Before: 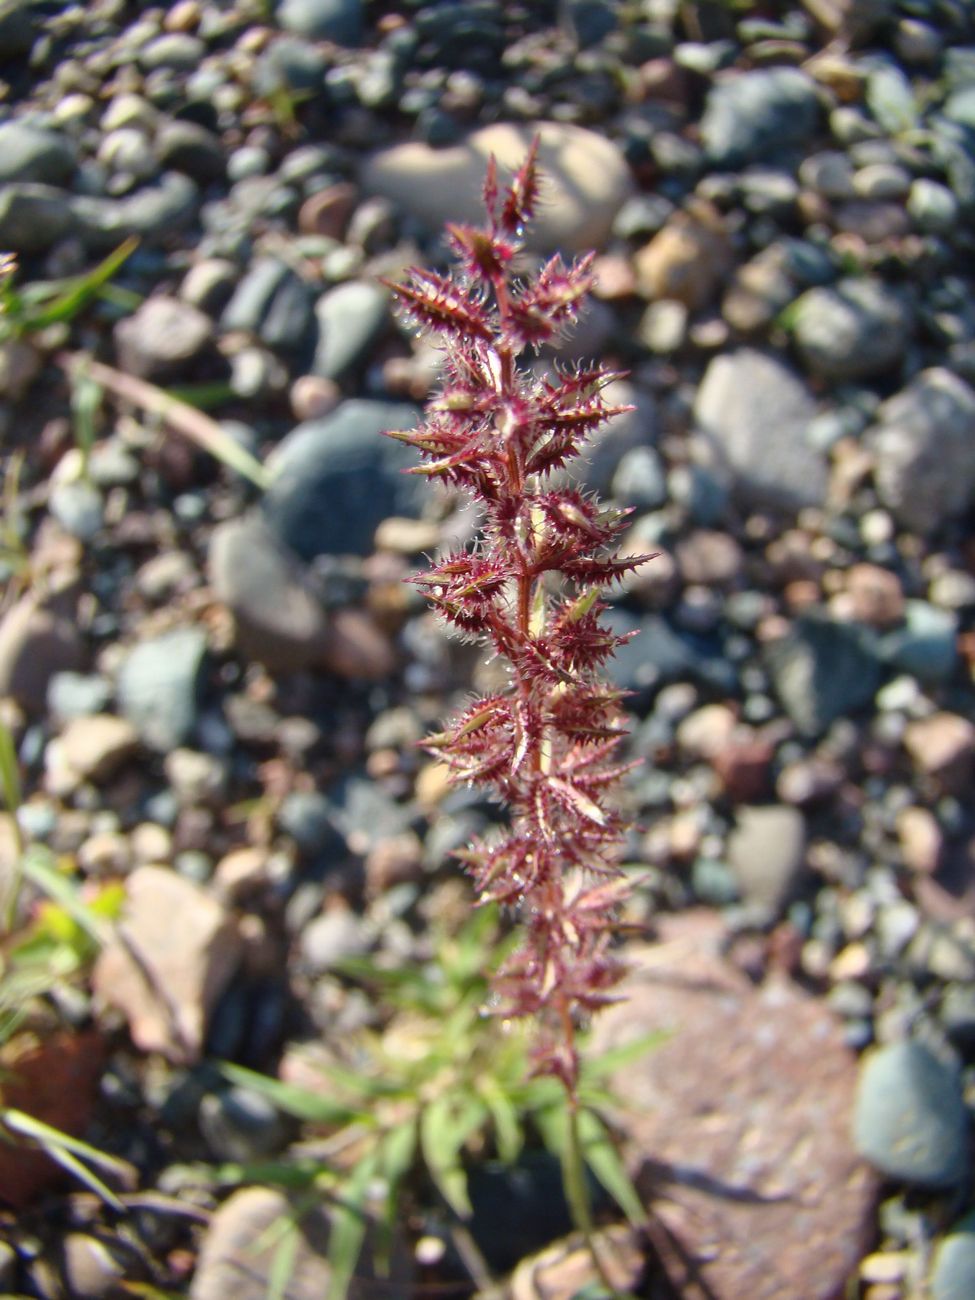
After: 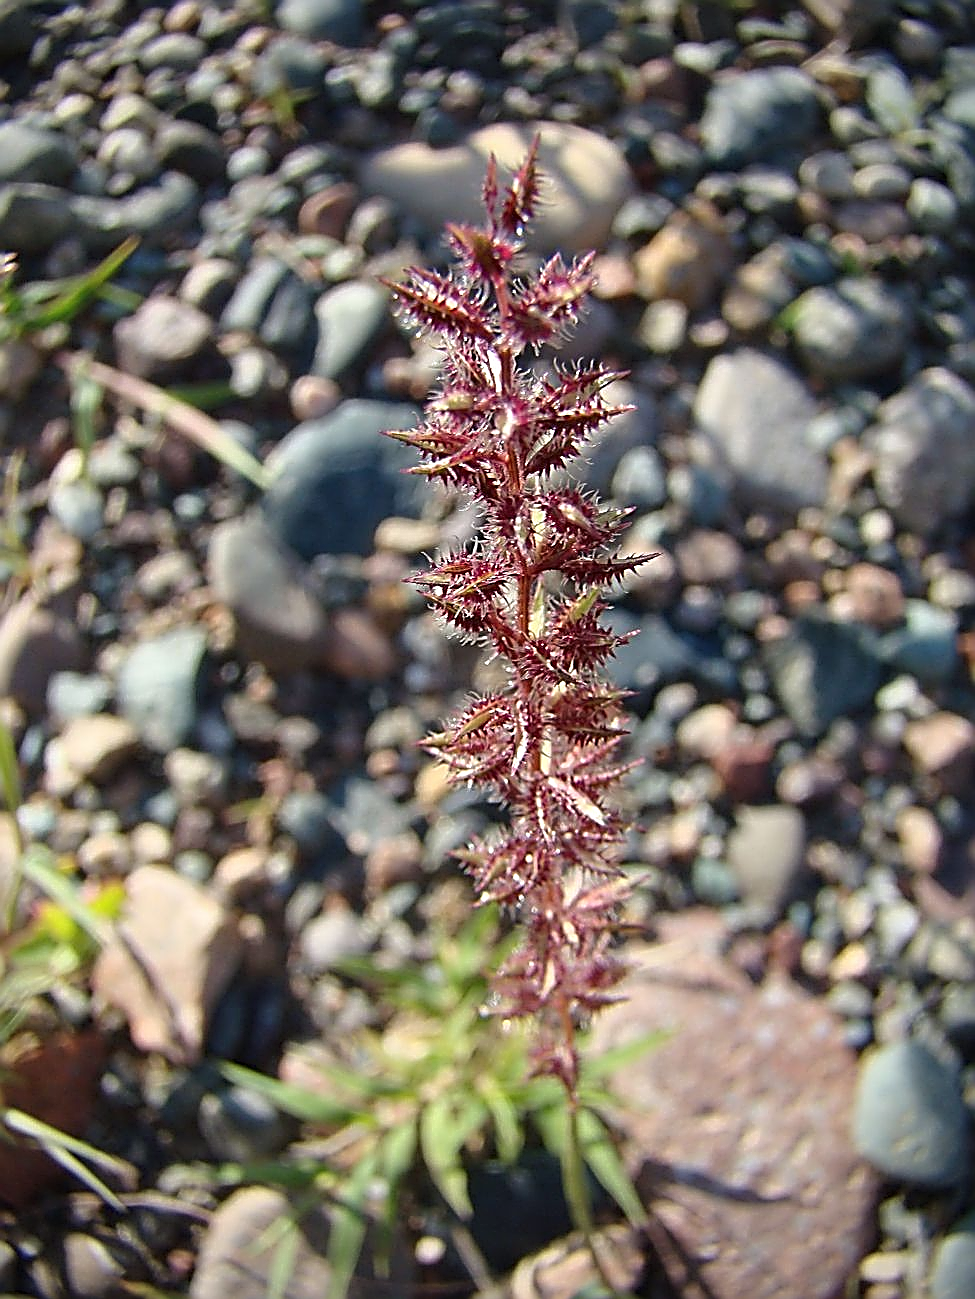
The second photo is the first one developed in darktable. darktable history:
sharpen: amount 2
crop: bottom 0.071%
vignetting: fall-off radius 81.94%
